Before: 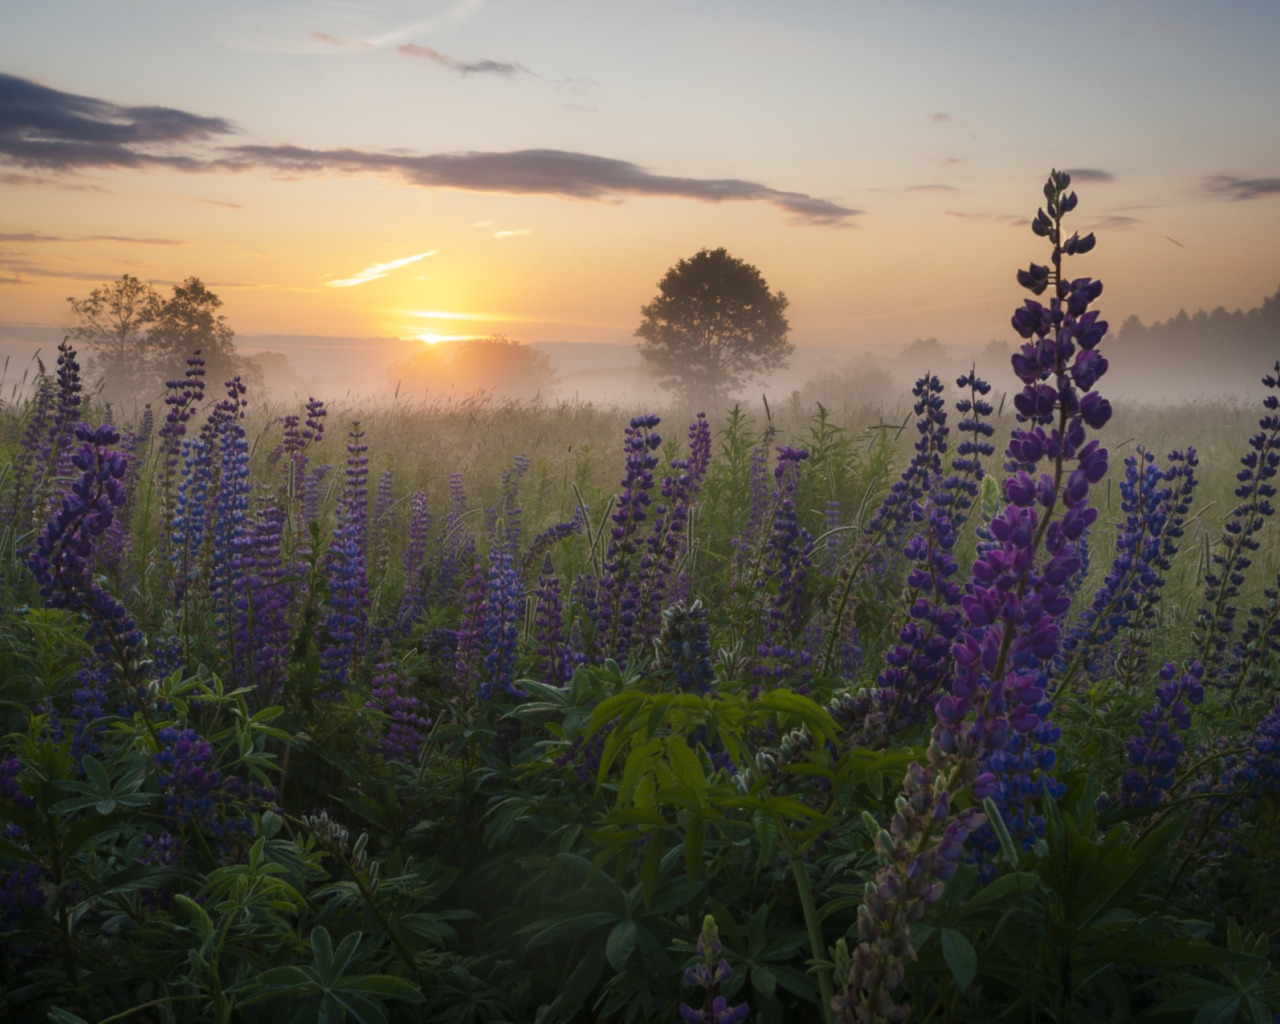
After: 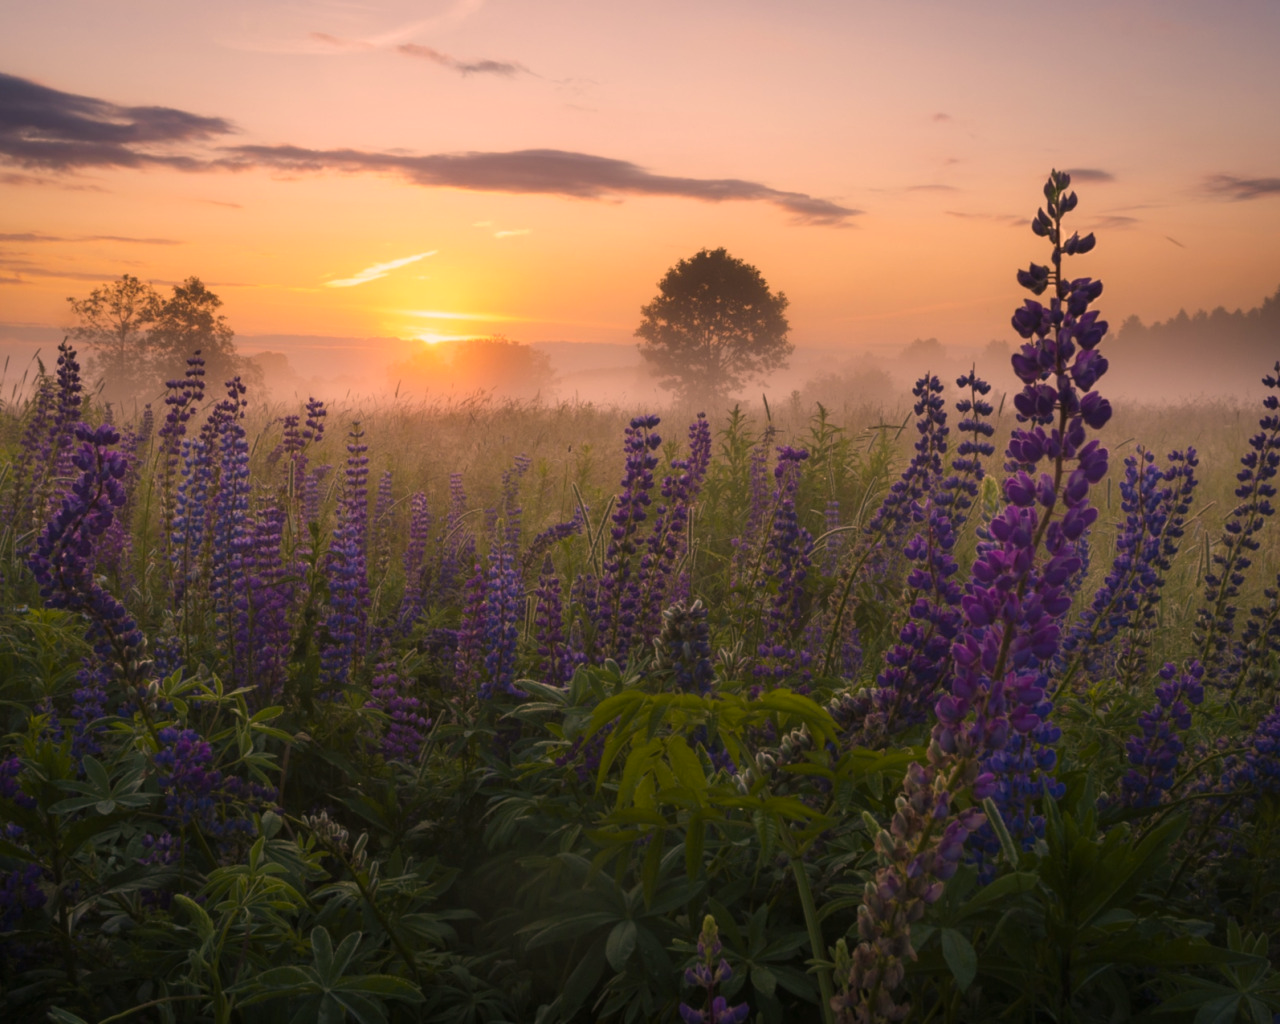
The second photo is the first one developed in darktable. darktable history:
color correction: highlights a* 21.5, highlights b* 19.36
